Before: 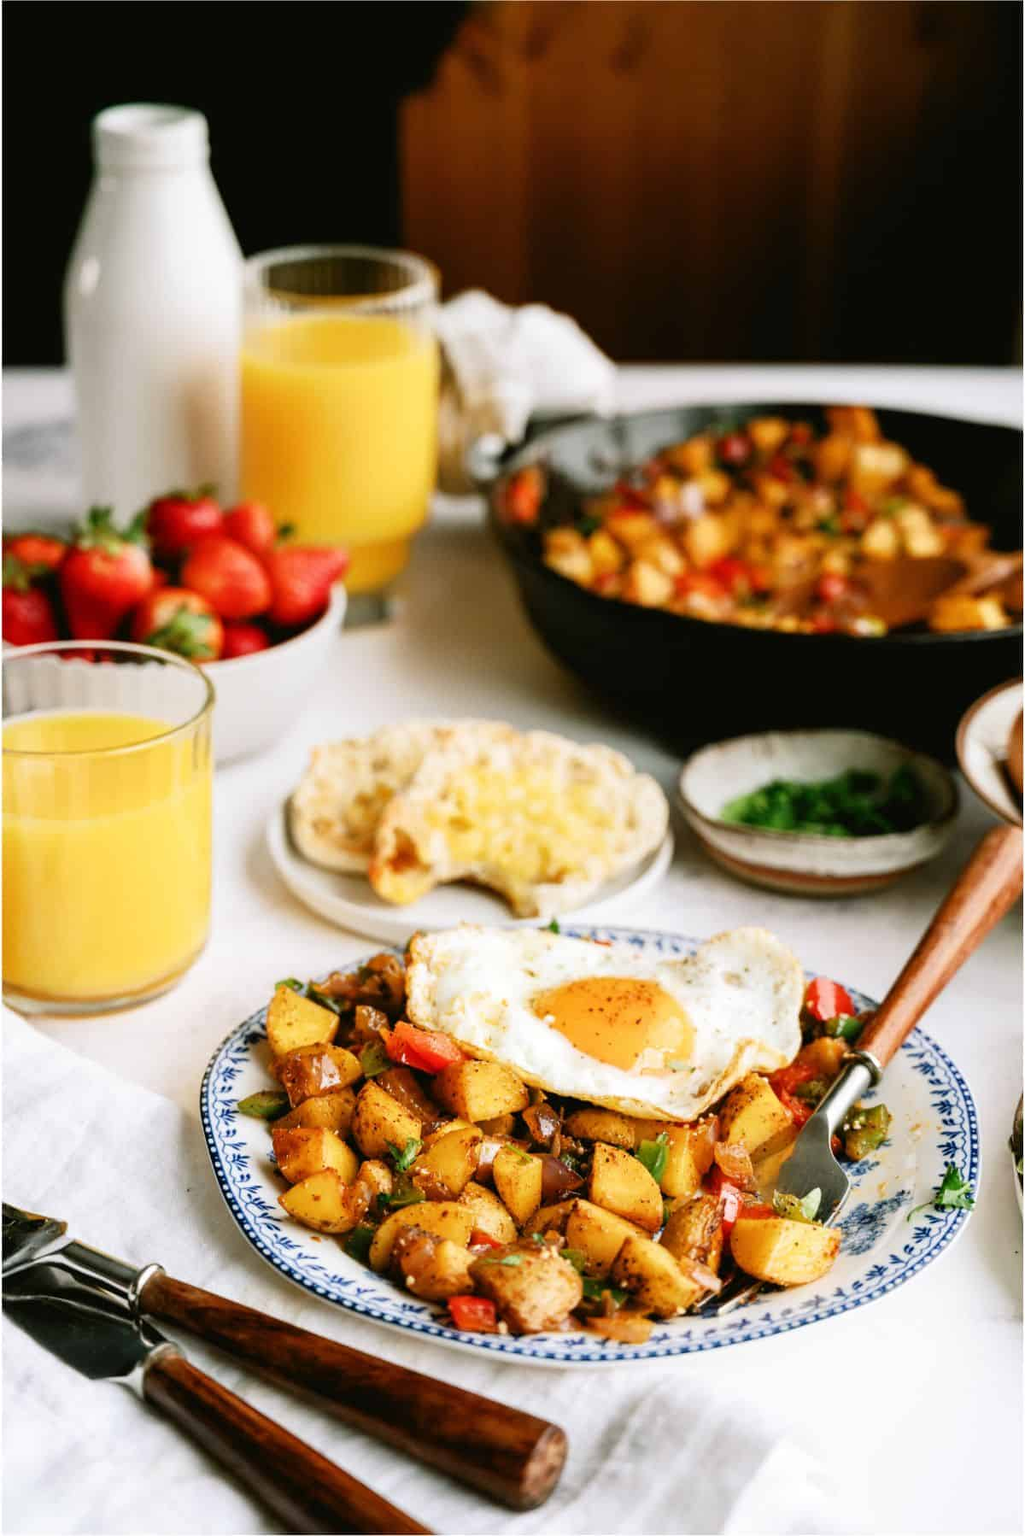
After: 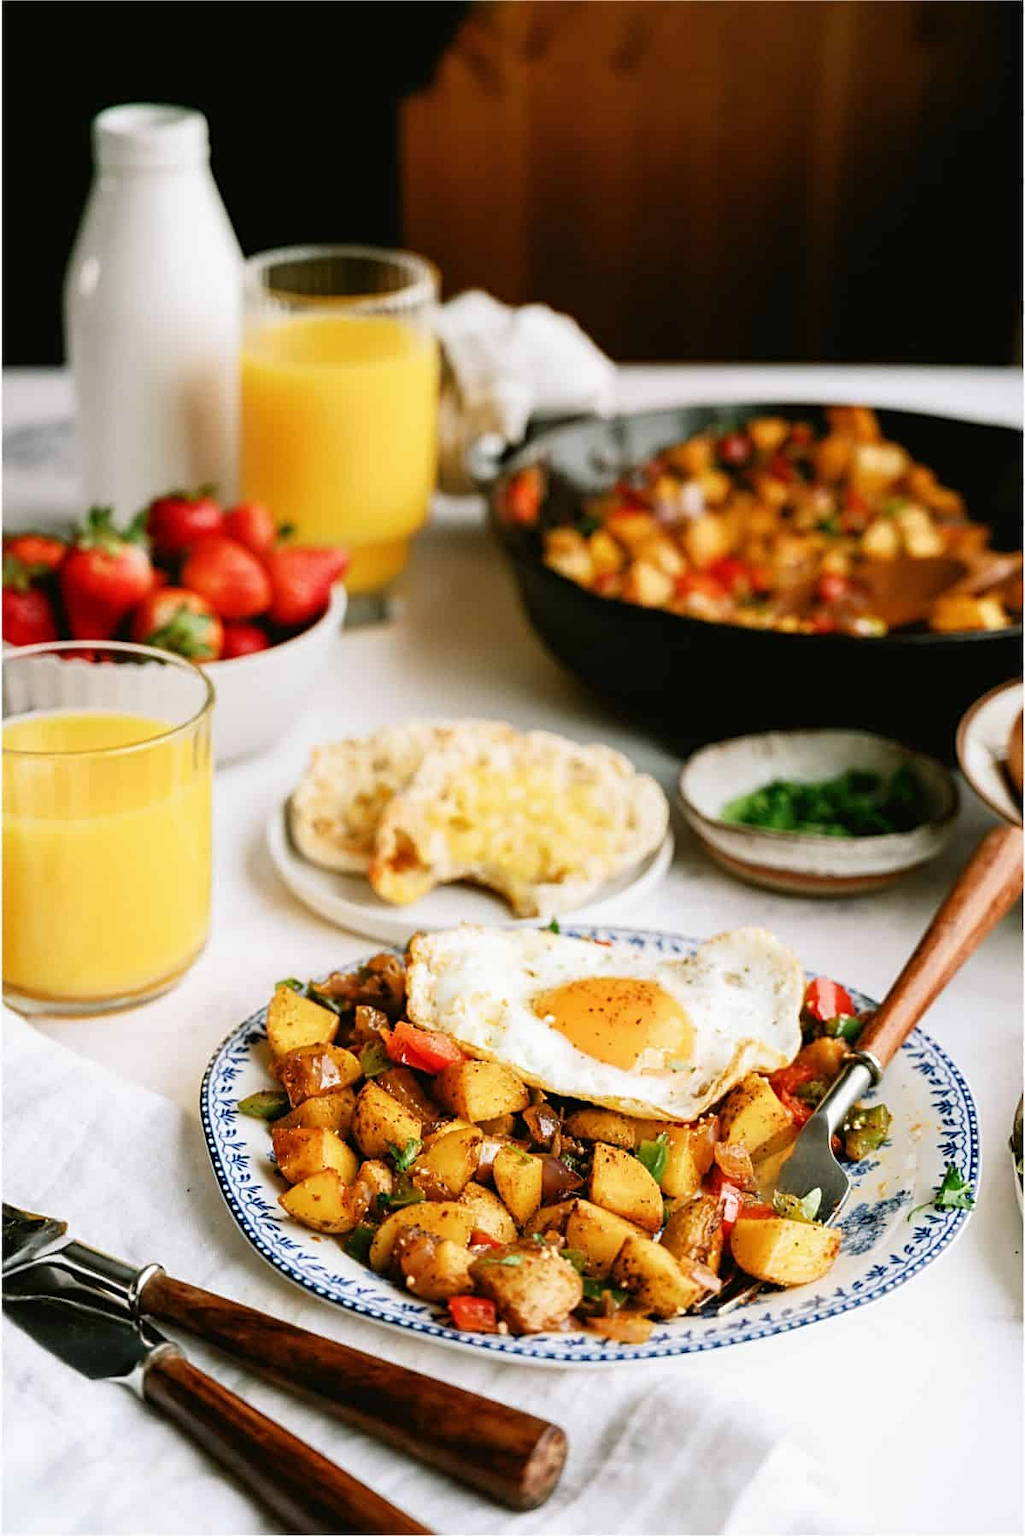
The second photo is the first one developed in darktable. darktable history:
exposure: exposure -0.041 EV, compensate highlight preservation false
sharpen: radius 2.521, amount 0.334
